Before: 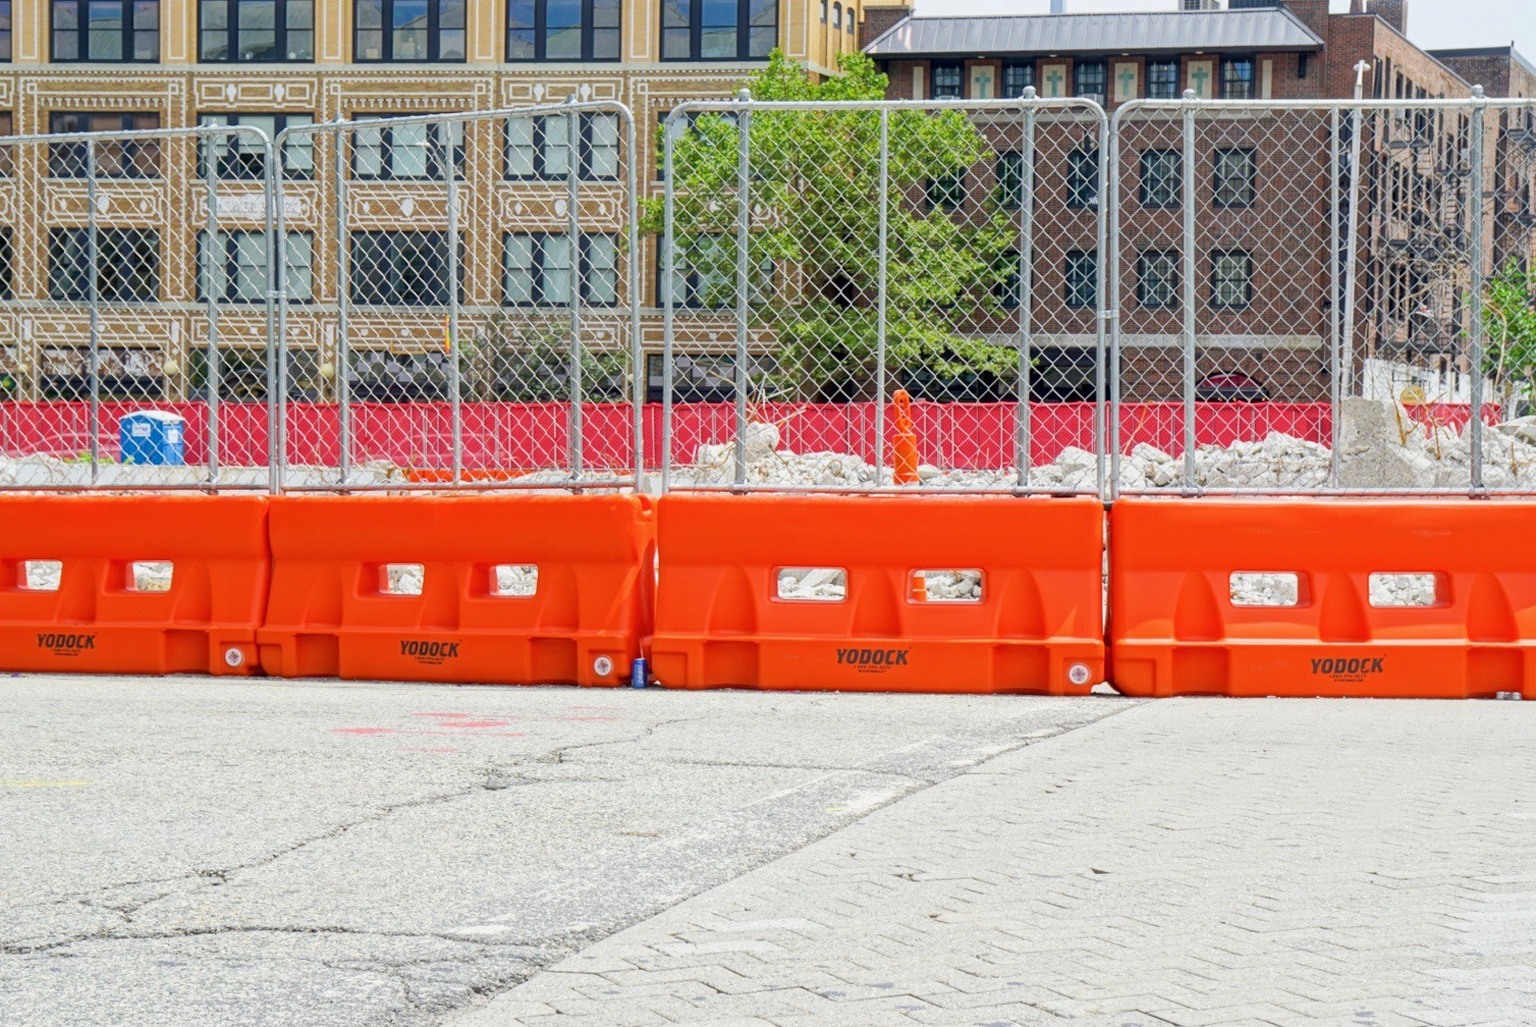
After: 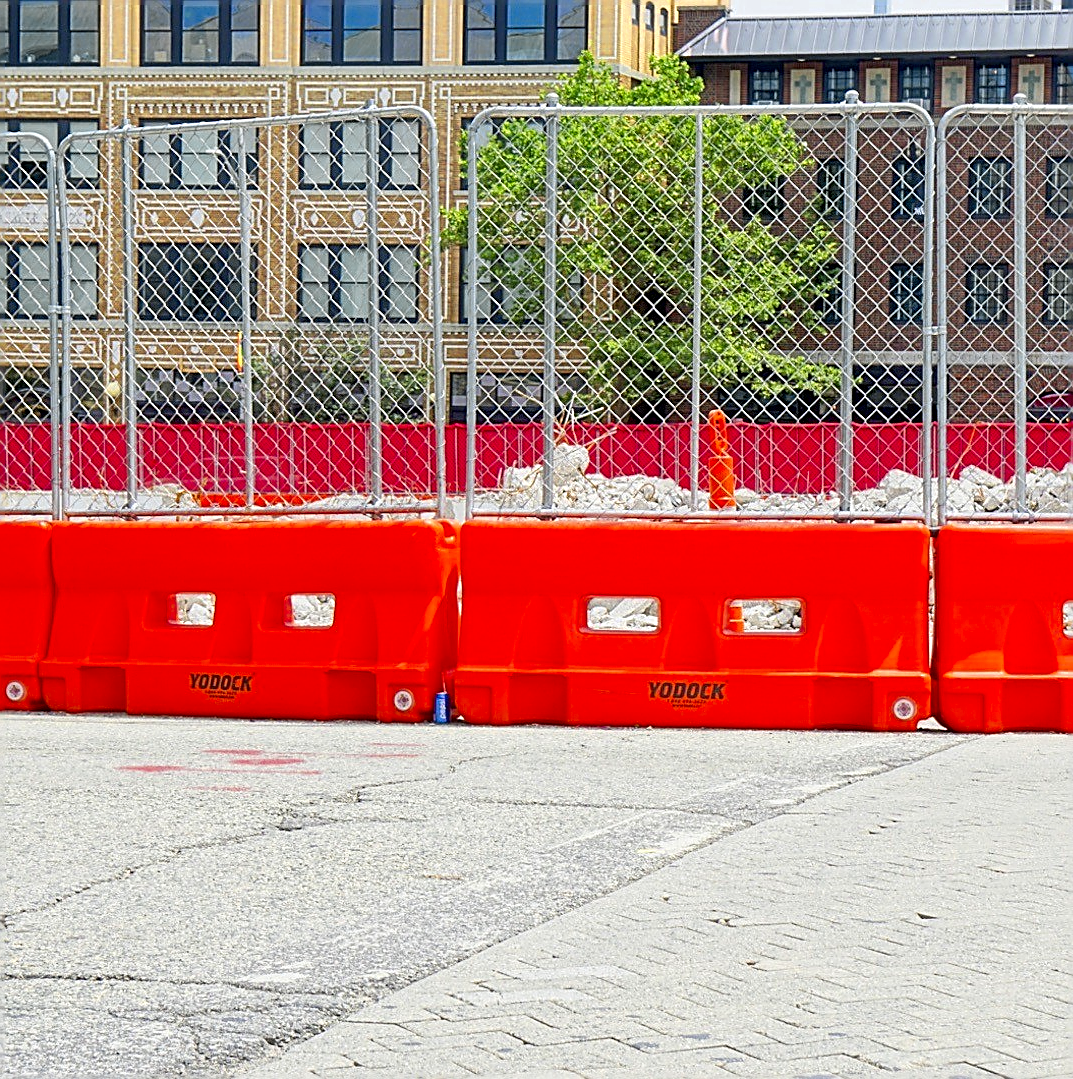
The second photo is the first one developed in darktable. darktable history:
crop and rotate: left 14.301%, right 19.276%
sharpen: radius 1.674, amount 1.304
color zones: curves: ch0 [(0.004, 0.305) (0.261, 0.623) (0.389, 0.399) (0.708, 0.571) (0.947, 0.34)]; ch1 [(0.025, 0.645) (0.229, 0.584) (0.326, 0.551) (0.484, 0.262) (0.757, 0.643)]
